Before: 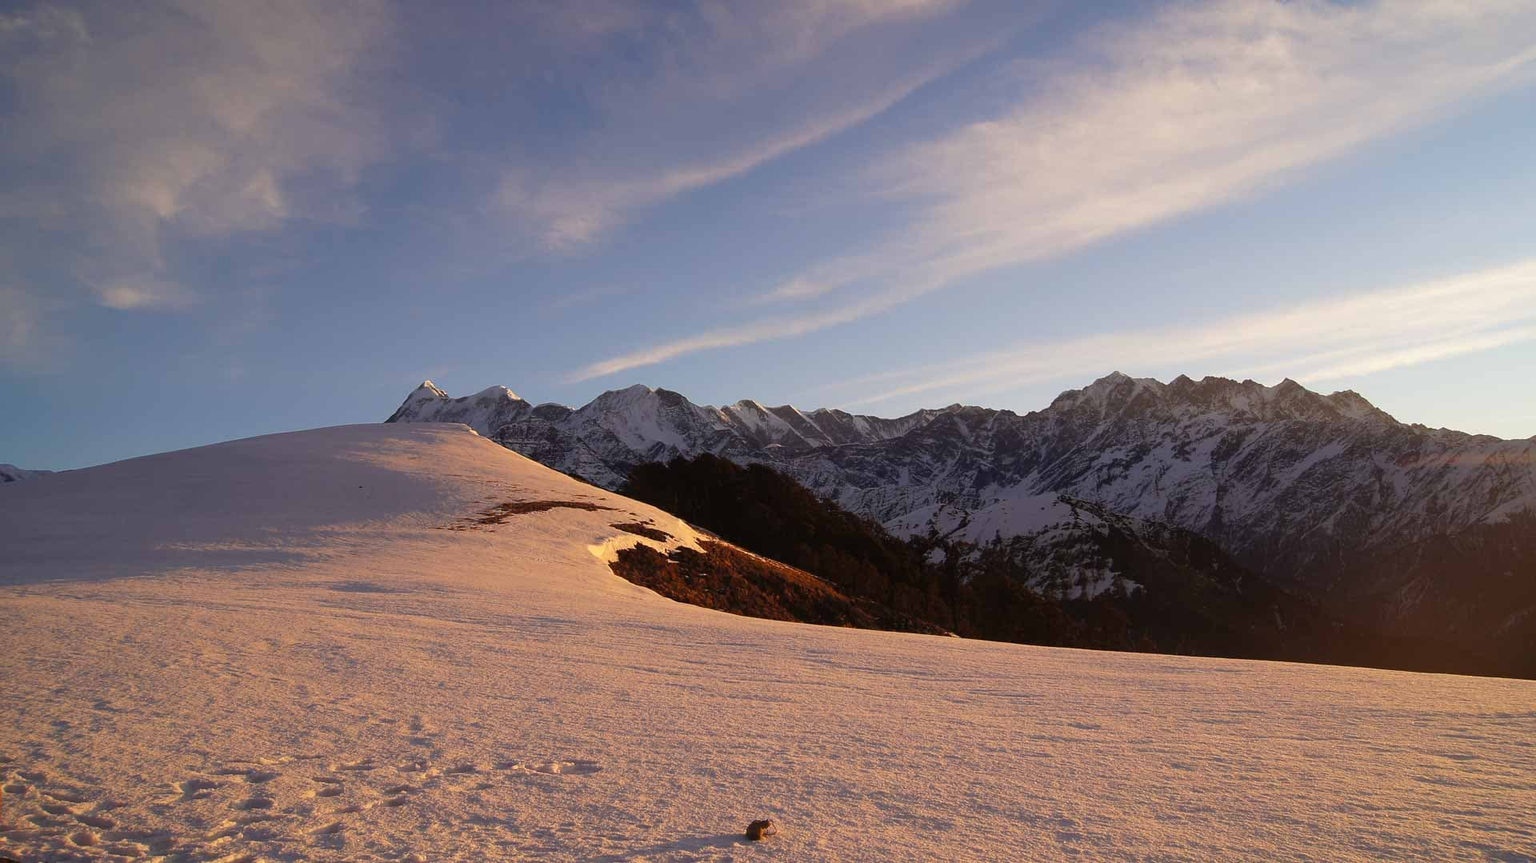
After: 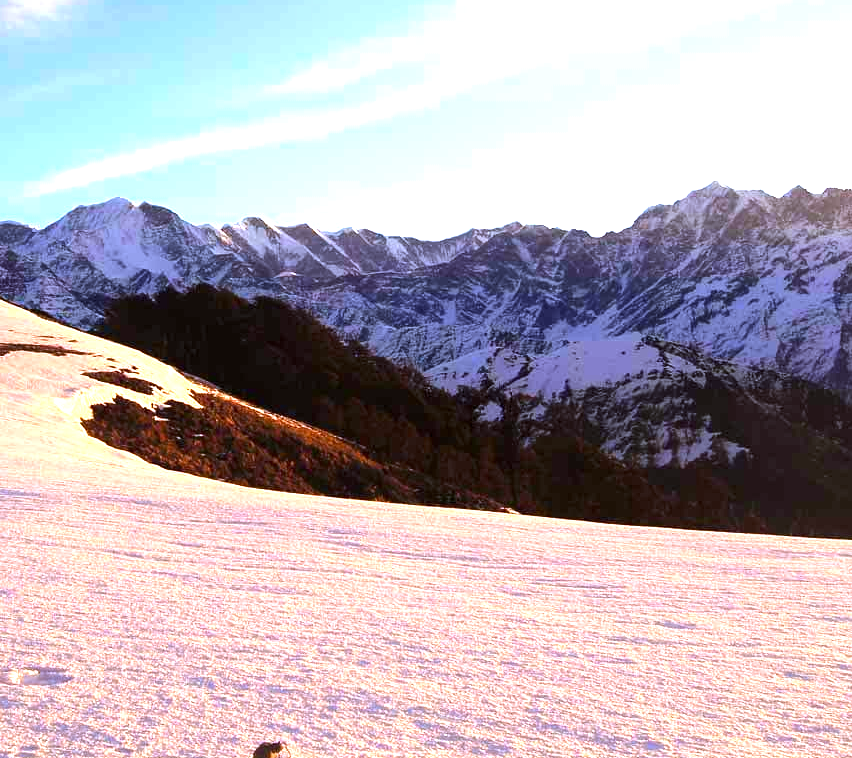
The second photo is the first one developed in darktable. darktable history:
tone equalizer: -8 EV -0.417 EV, -7 EV -0.389 EV, -6 EV -0.333 EV, -5 EV -0.222 EV, -3 EV 0.222 EV, -2 EV 0.333 EV, -1 EV 0.389 EV, +0 EV 0.417 EV, edges refinement/feathering 500, mask exposure compensation -1.57 EV, preserve details no
crop: left 35.432%, top 26.233%, right 20.145%, bottom 3.432%
exposure: black level correction 0.001, exposure 1.3 EV, compensate highlight preservation false
white balance: red 0.948, green 1.02, blue 1.176
base curve: preserve colors none
color zones: curves: ch1 [(0.25, 0.5) (0.747, 0.71)]
